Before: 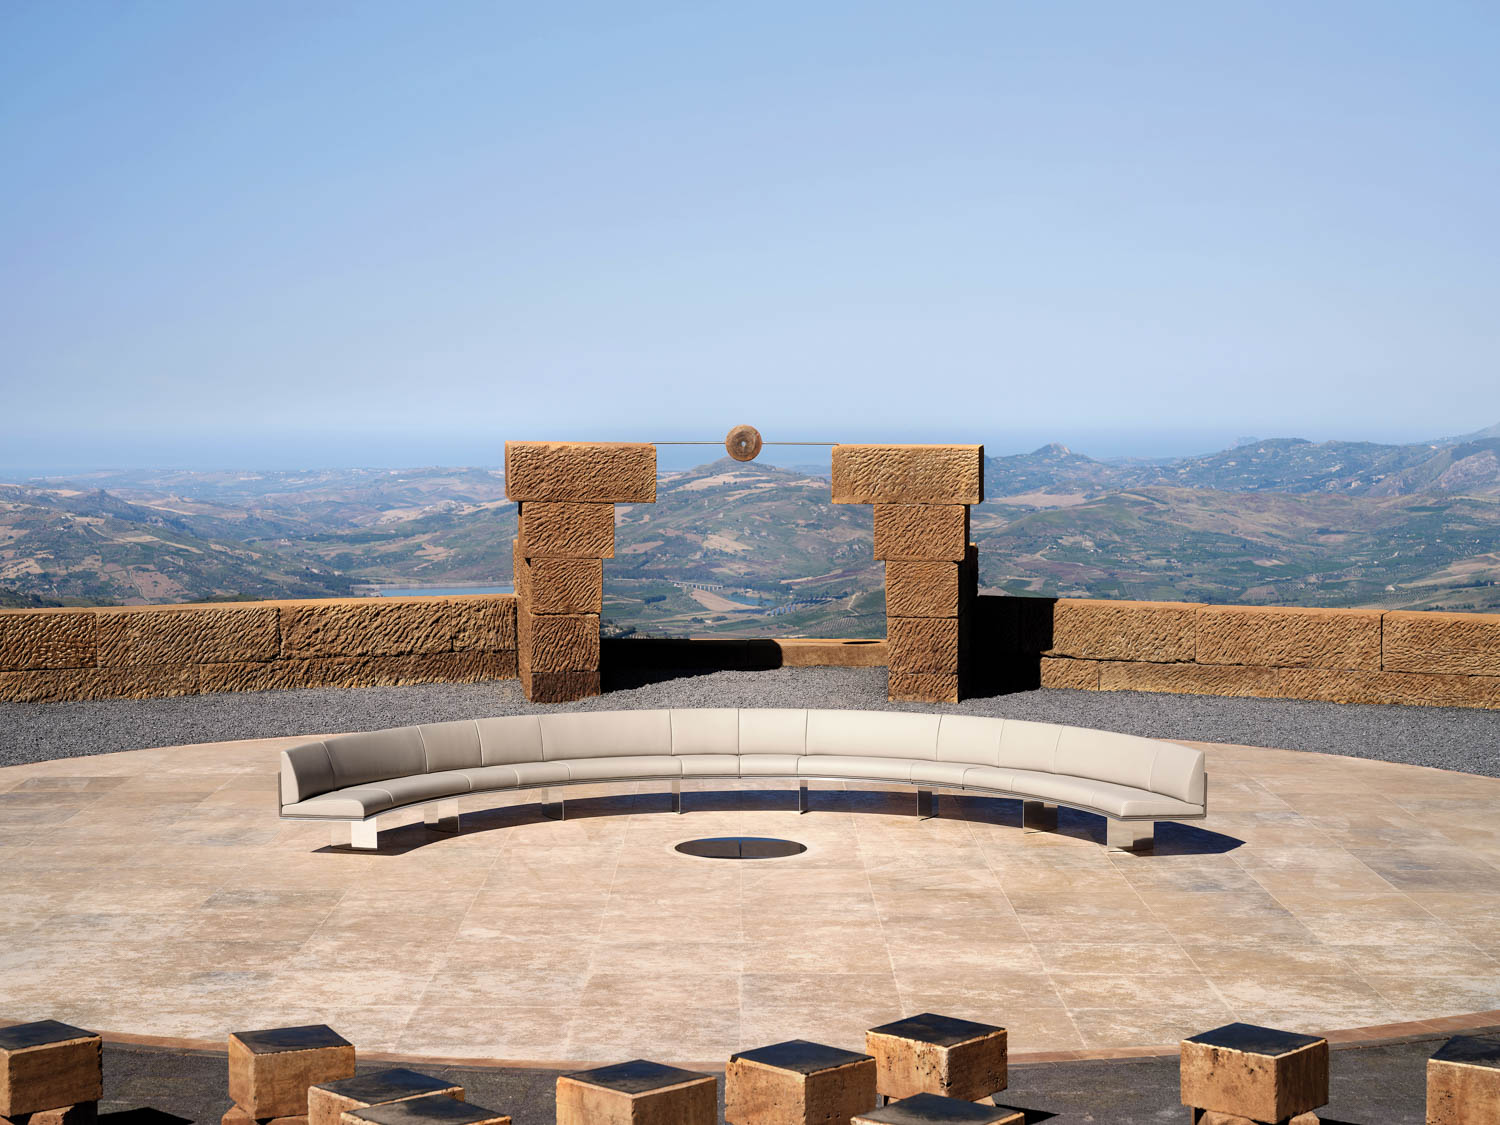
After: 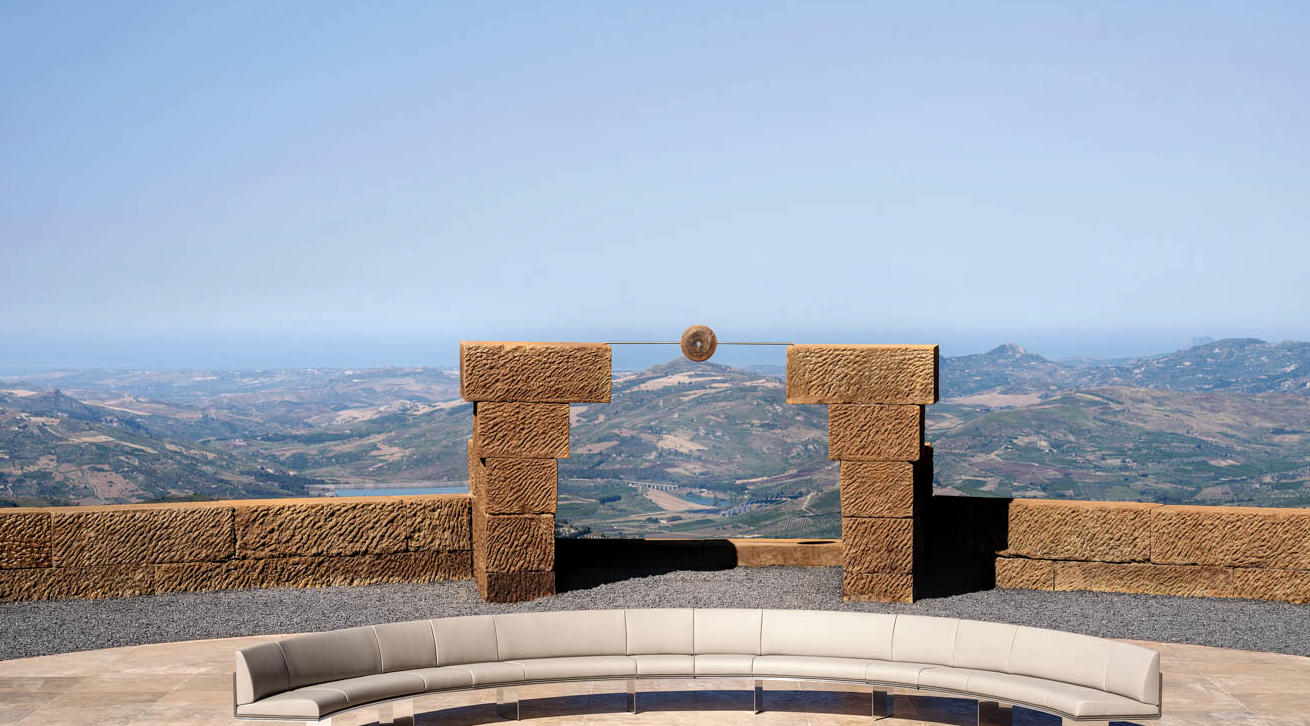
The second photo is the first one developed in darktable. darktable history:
local contrast: on, module defaults
crop: left 3.015%, top 8.969%, right 9.647%, bottom 26.457%
